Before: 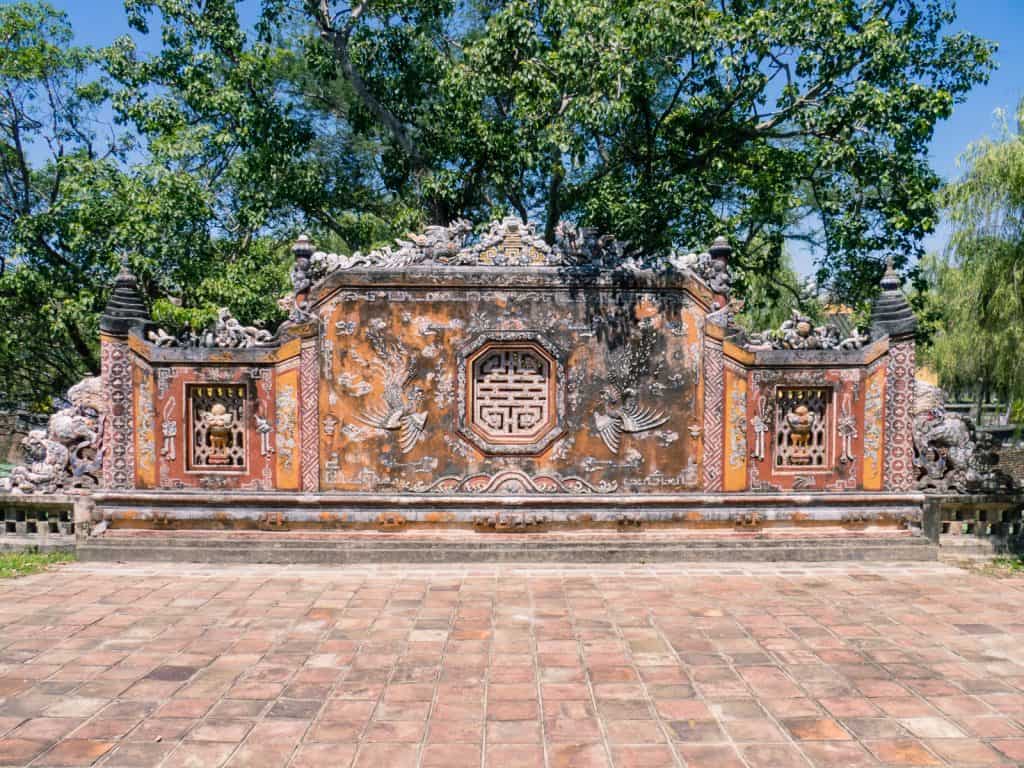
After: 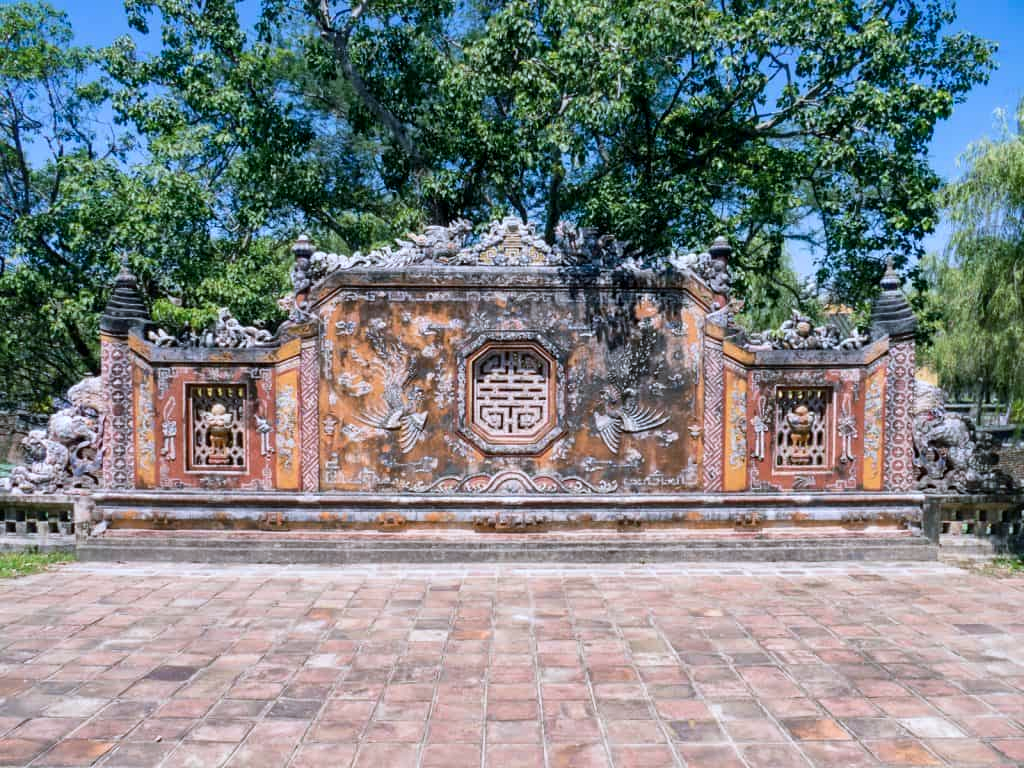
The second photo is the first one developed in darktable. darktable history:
local contrast: mode bilateral grid, contrast 20, coarseness 50, detail 120%, midtone range 0.2
color calibration: x 0.372, y 0.386, temperature 4283.97 K
